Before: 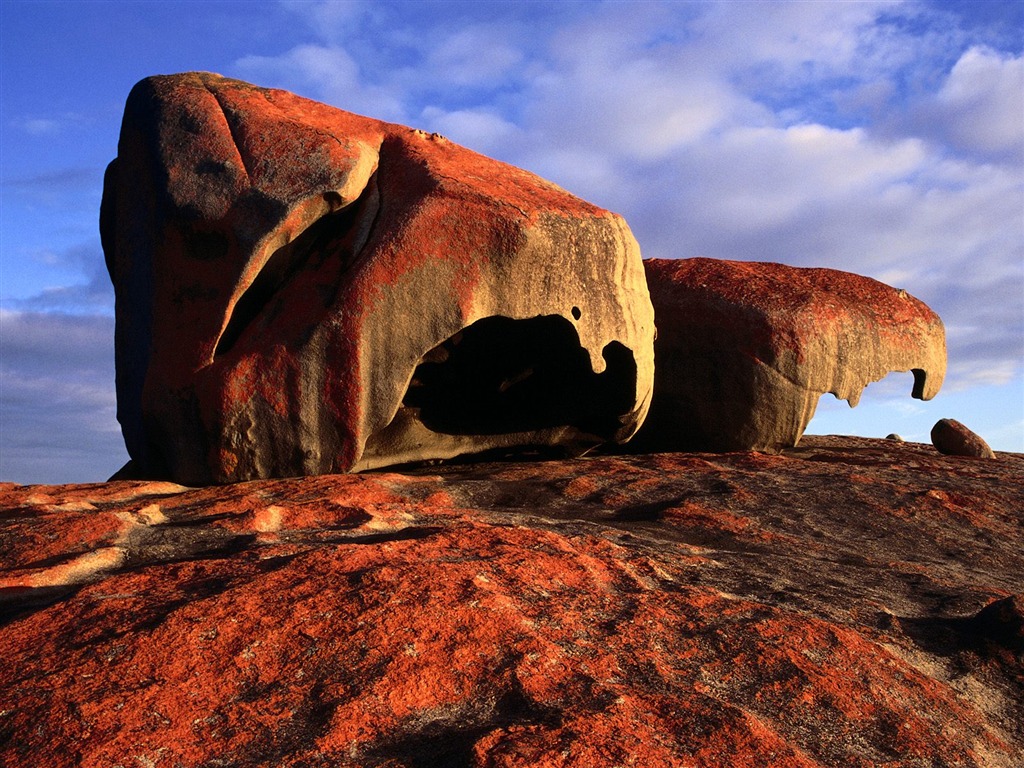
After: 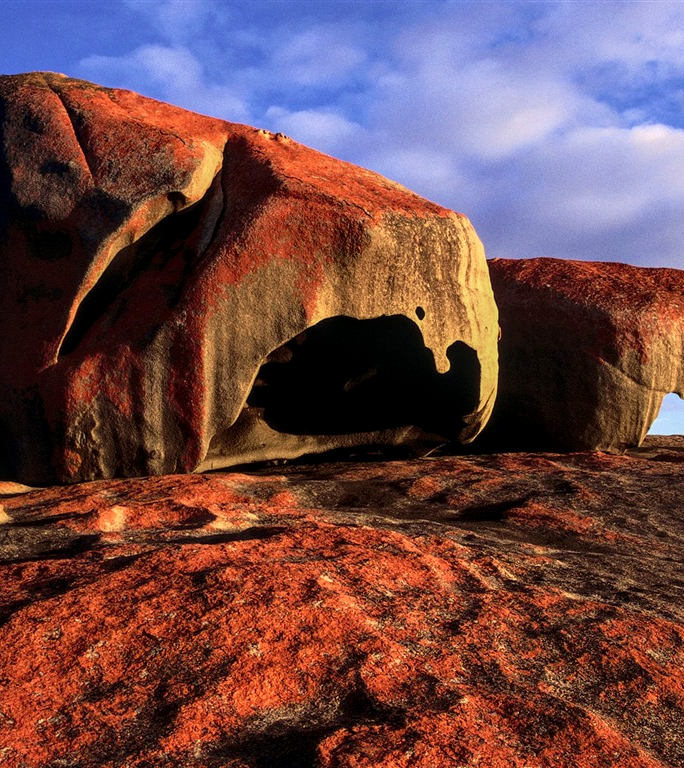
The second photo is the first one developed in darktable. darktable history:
velvia: on, module defaults
crop and rotate: left 15.264%, right 17.933%
local contrast: on, module defaults
